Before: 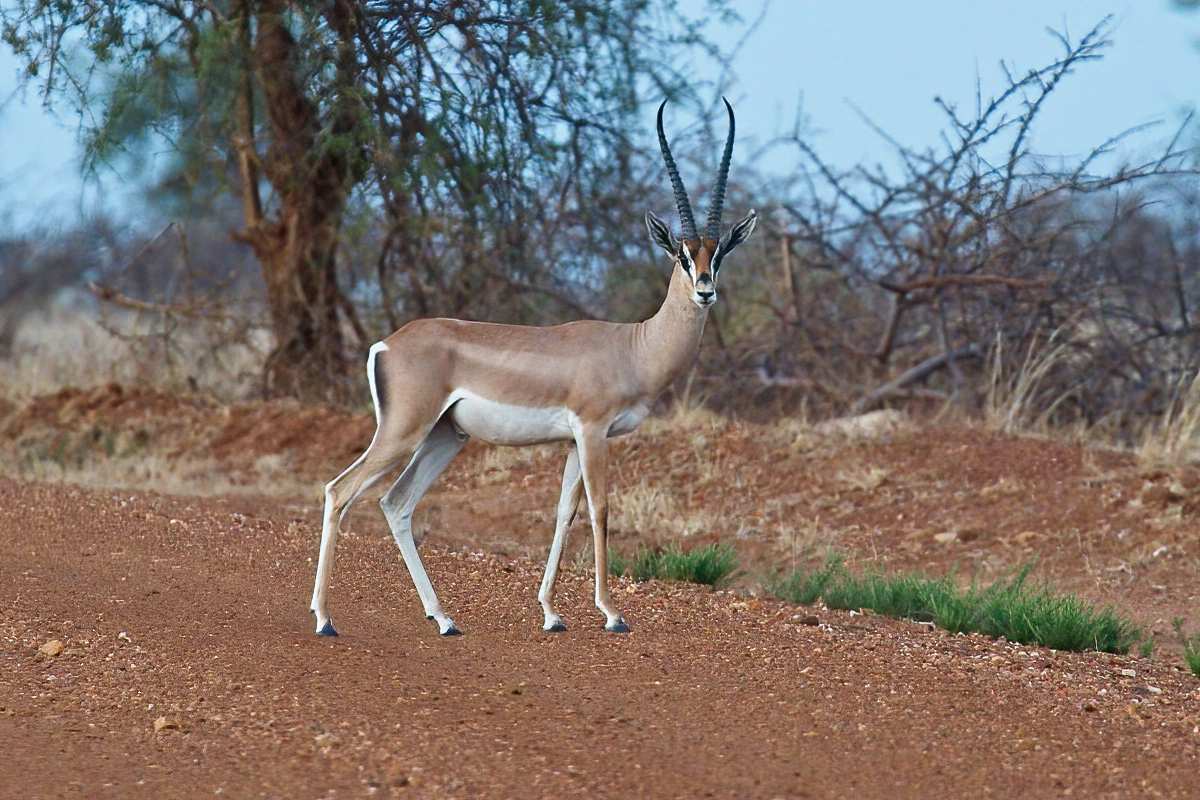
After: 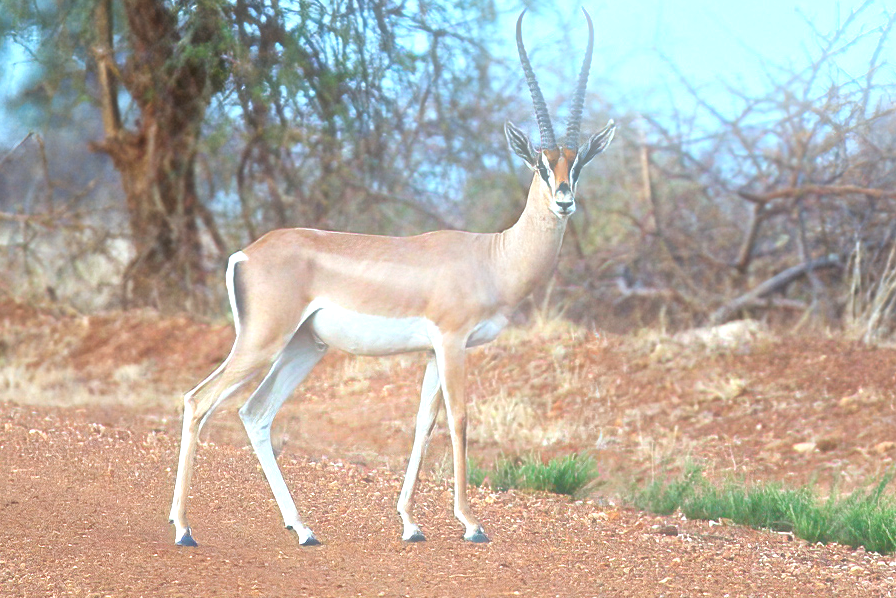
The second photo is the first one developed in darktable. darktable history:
bloom: on, module defaults
haze removal: strength -0.05
crop and rotate: left 11.831%, top 11.346%, right 13.429%, bottom 13.899%
exposure: exposure 1 EV, compensate highlight preservation false
color balance: lift [1.004, 1.002, 1.002, 0.998], gamma [1, 1.007, 1.002, 0.993], gain [1, 0.977, 1.013, 1.023], contrast -3.64%
